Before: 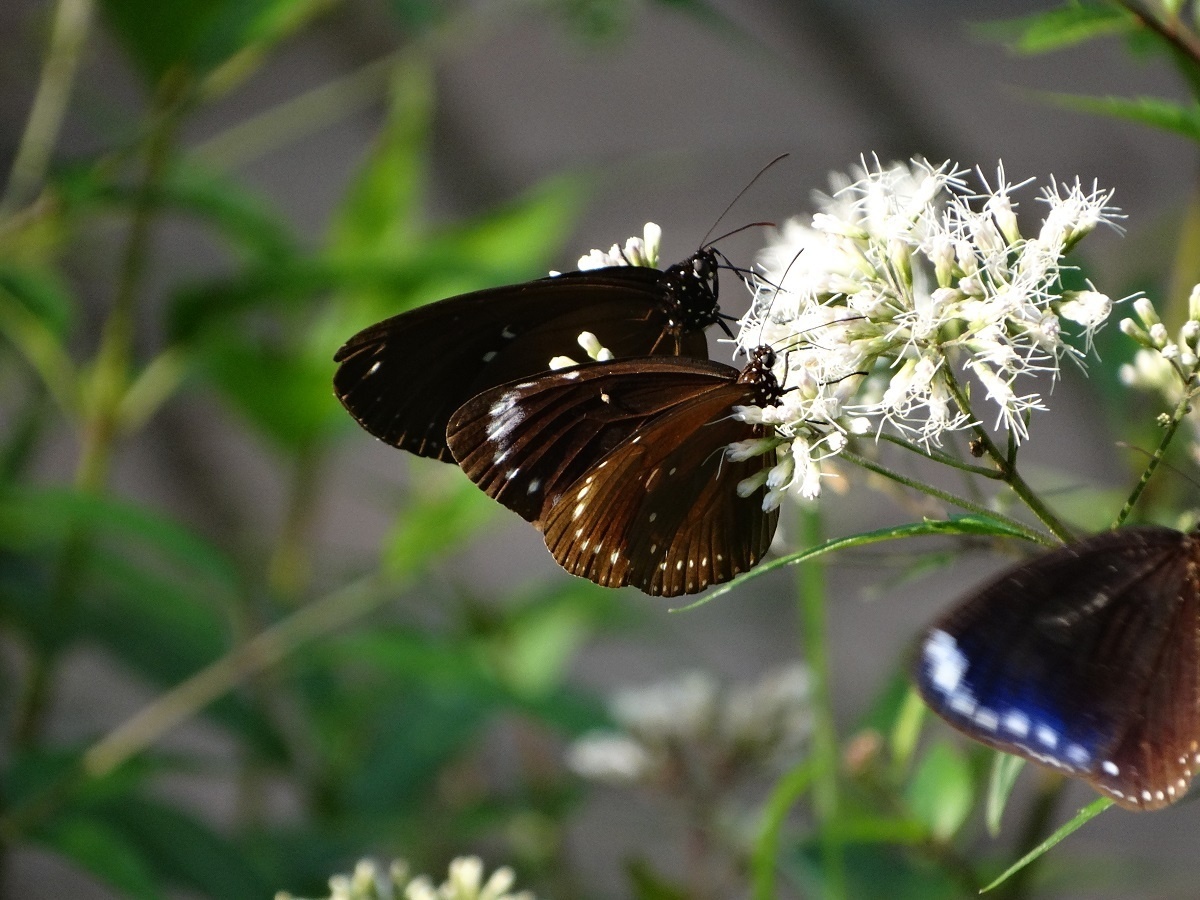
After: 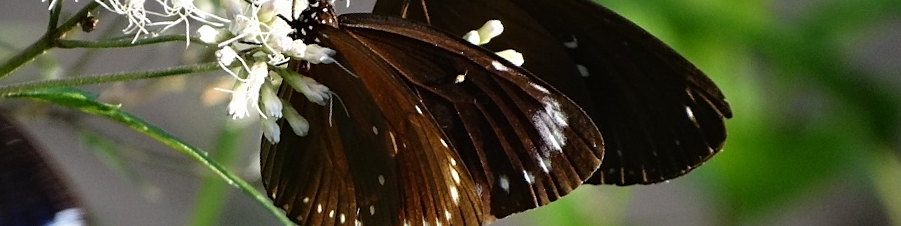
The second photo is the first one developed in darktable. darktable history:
crop and rotate: angle 16.12°, top 30.835%, bottom 35.653%
sharpen: amount 0.2
